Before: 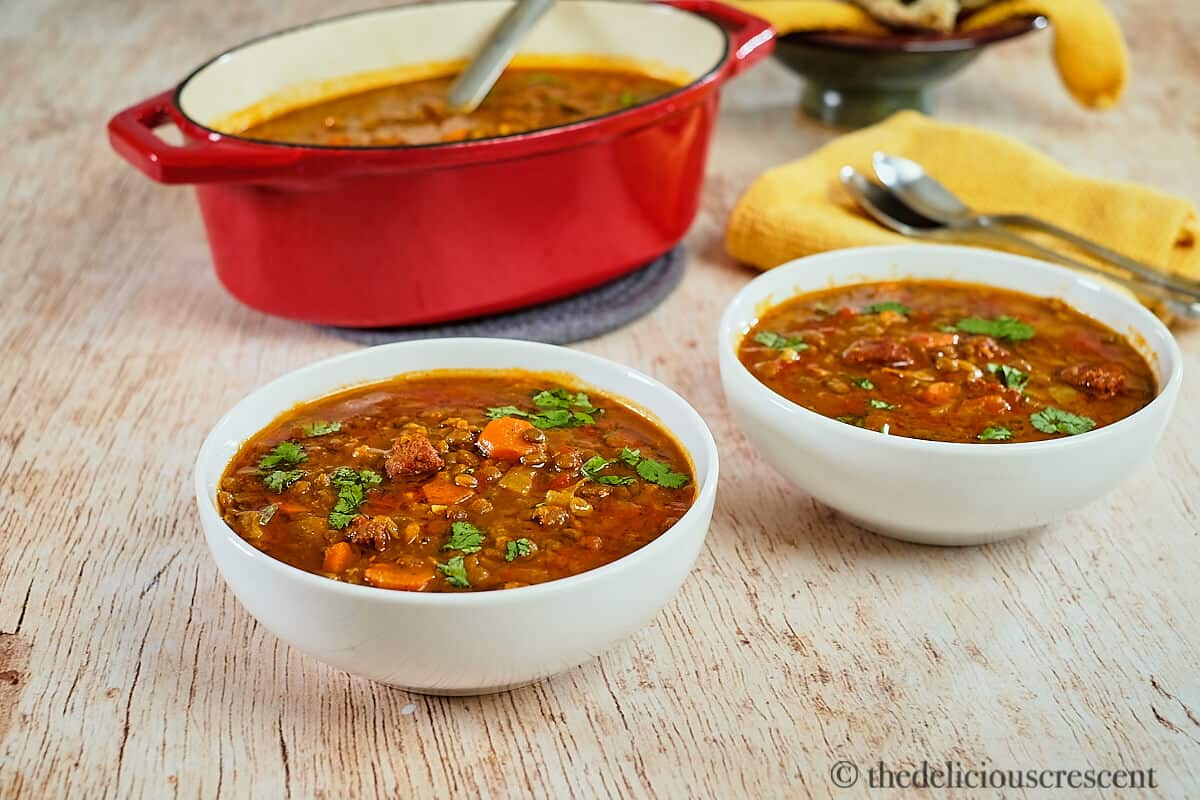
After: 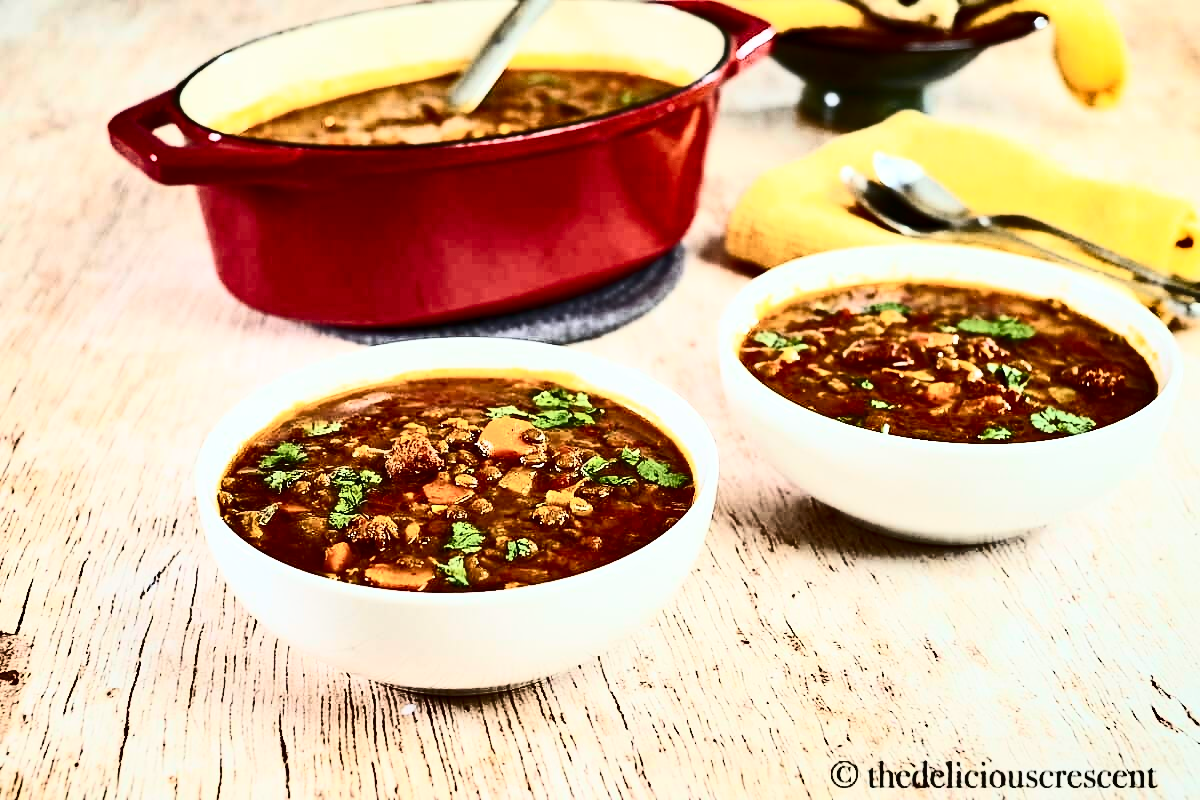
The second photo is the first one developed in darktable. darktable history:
contrast brightness saturation: contrast 0.93, brightness 0.2
shadows and highlights: low approximation 0.01, soften with gaussian
